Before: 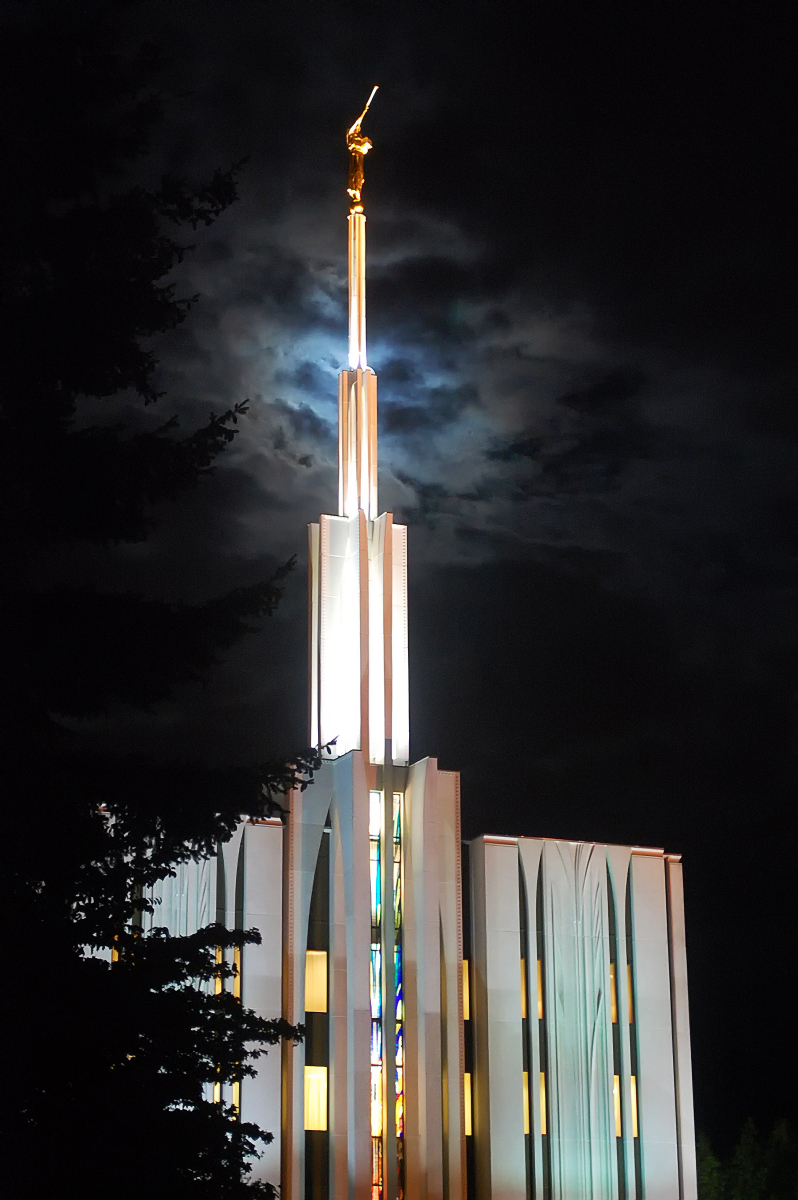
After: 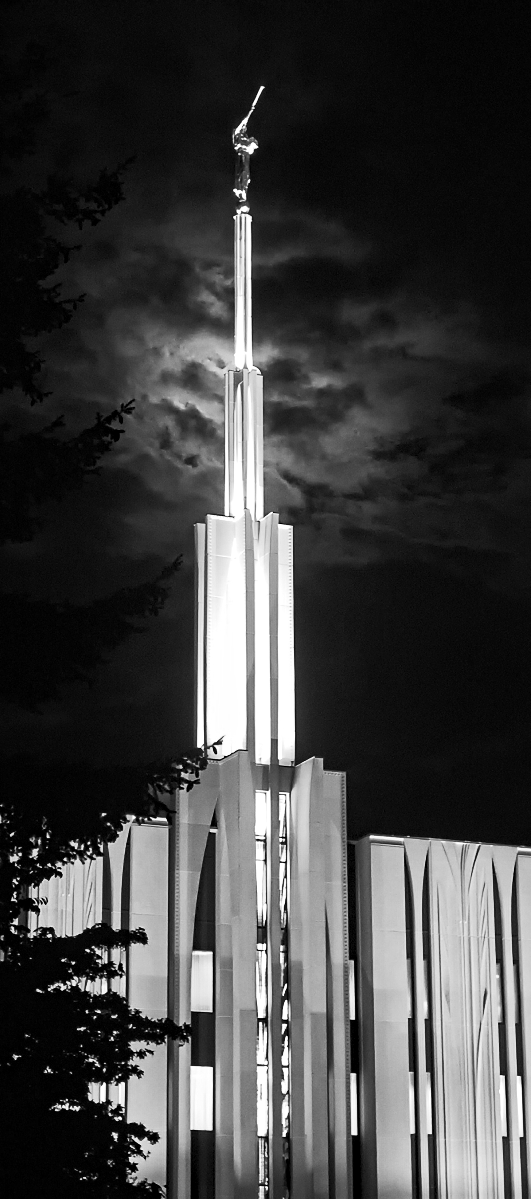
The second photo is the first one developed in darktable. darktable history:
white balance: red 0.978, blue 0.999
tone curve: curves: ch0 [(0, 0) (0.003, 0.003) (0.011, 0.012) (0.025, 0.023) (0.044, 0.04) (0.069, 0.056) (0.1, 0.082) (0.136, 0.107) (0.177, 0.144) (0.224, 0.186) (0.277, 0.237) (0.335, 0.297) (0.399, 0.37) (0.468, 0.465) (0.543, 0.567) (0.623, 0.68) (0.709, 0.782) (0.801, 0.86) (0.898, 0.924) (1, 1)], preserve colors none
crop and rotate: left 14.292%, right 19.041%
contrast equalizer: y [[0.5, 0.501, 0.525, 0.597, 0.58, 0.514], [0.5 ×6], [0.5 ×6], [0 ×6], [0 ×6]]
monochrome: a 0, b 0, size 0.5, highlights 0.57
local contrast: mode bilateral grid, contrast 10, coarseness 25, detail 110%, midtone range 0.2
